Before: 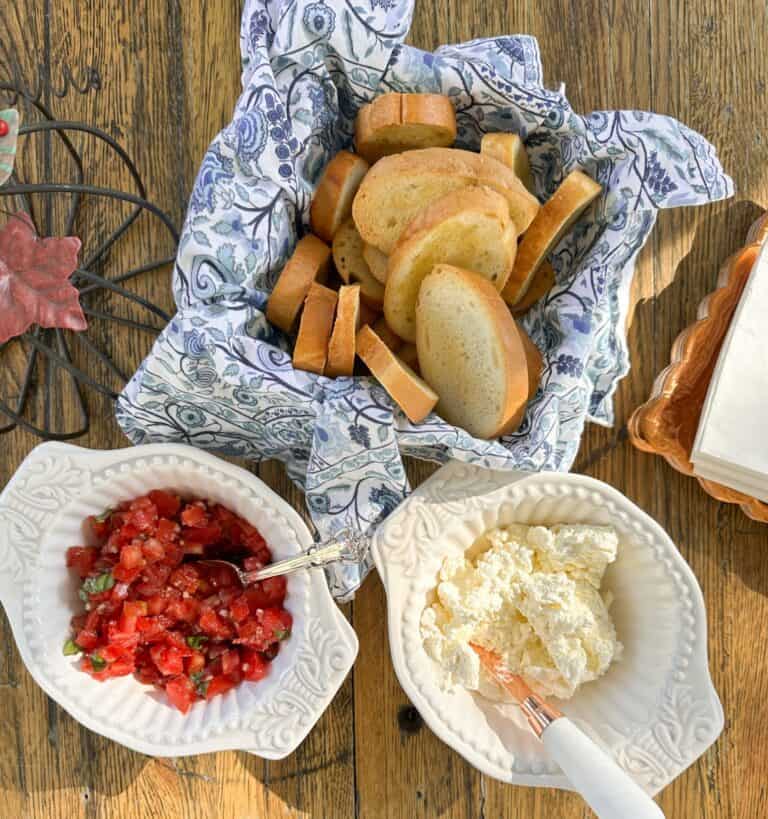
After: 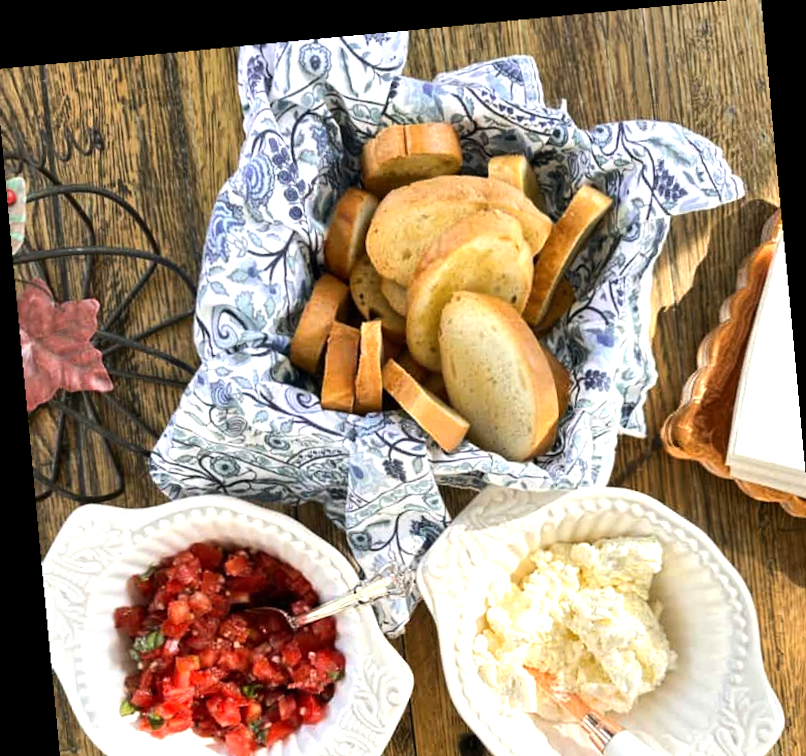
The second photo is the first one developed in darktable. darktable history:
tone equalizer: -8 EV -0.75 EV, -7 EV -0.7 EV, -6 EV -0.6 EV, -5 EV -0.4 EV, -3 EV 0.4 EV, -2 EV 0.6 EV, -1 EV 0.7 EV, +0 EV 0.75 EV, edges refinement/feathering 500, mask exposure compensation -1.57 EV, preserve details no
rotate and perspective: rotation -5.2°, automatic cropping off
crop and rotate: angle 0.2°, left 0.275%, right 3.127%, bottom 14.18%
